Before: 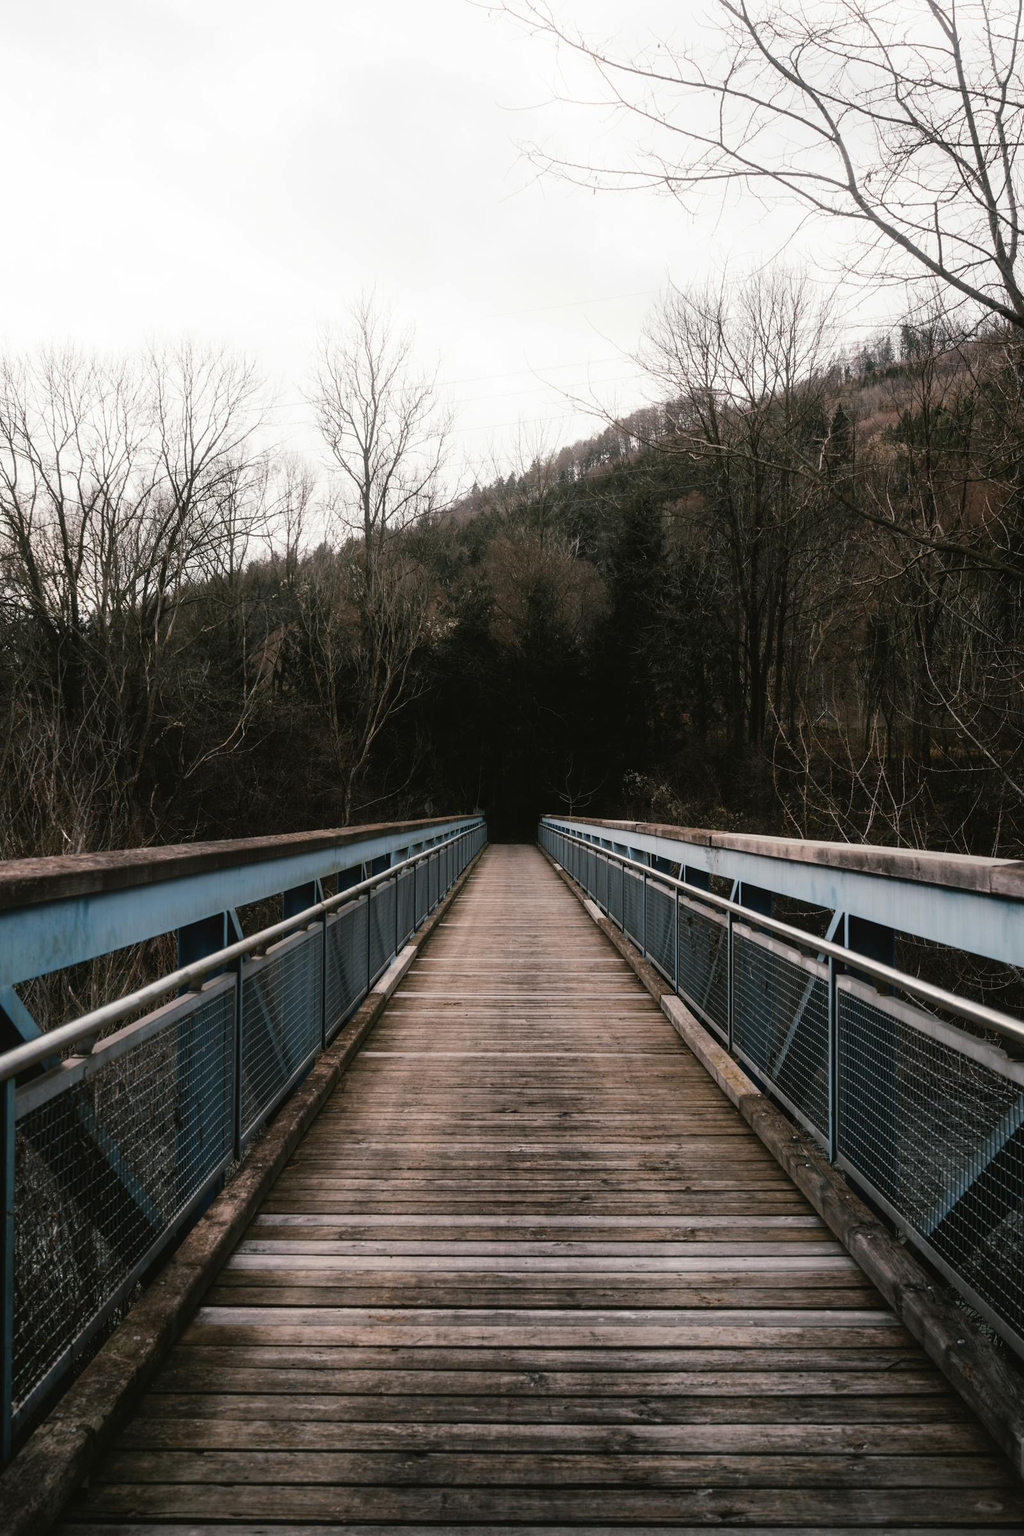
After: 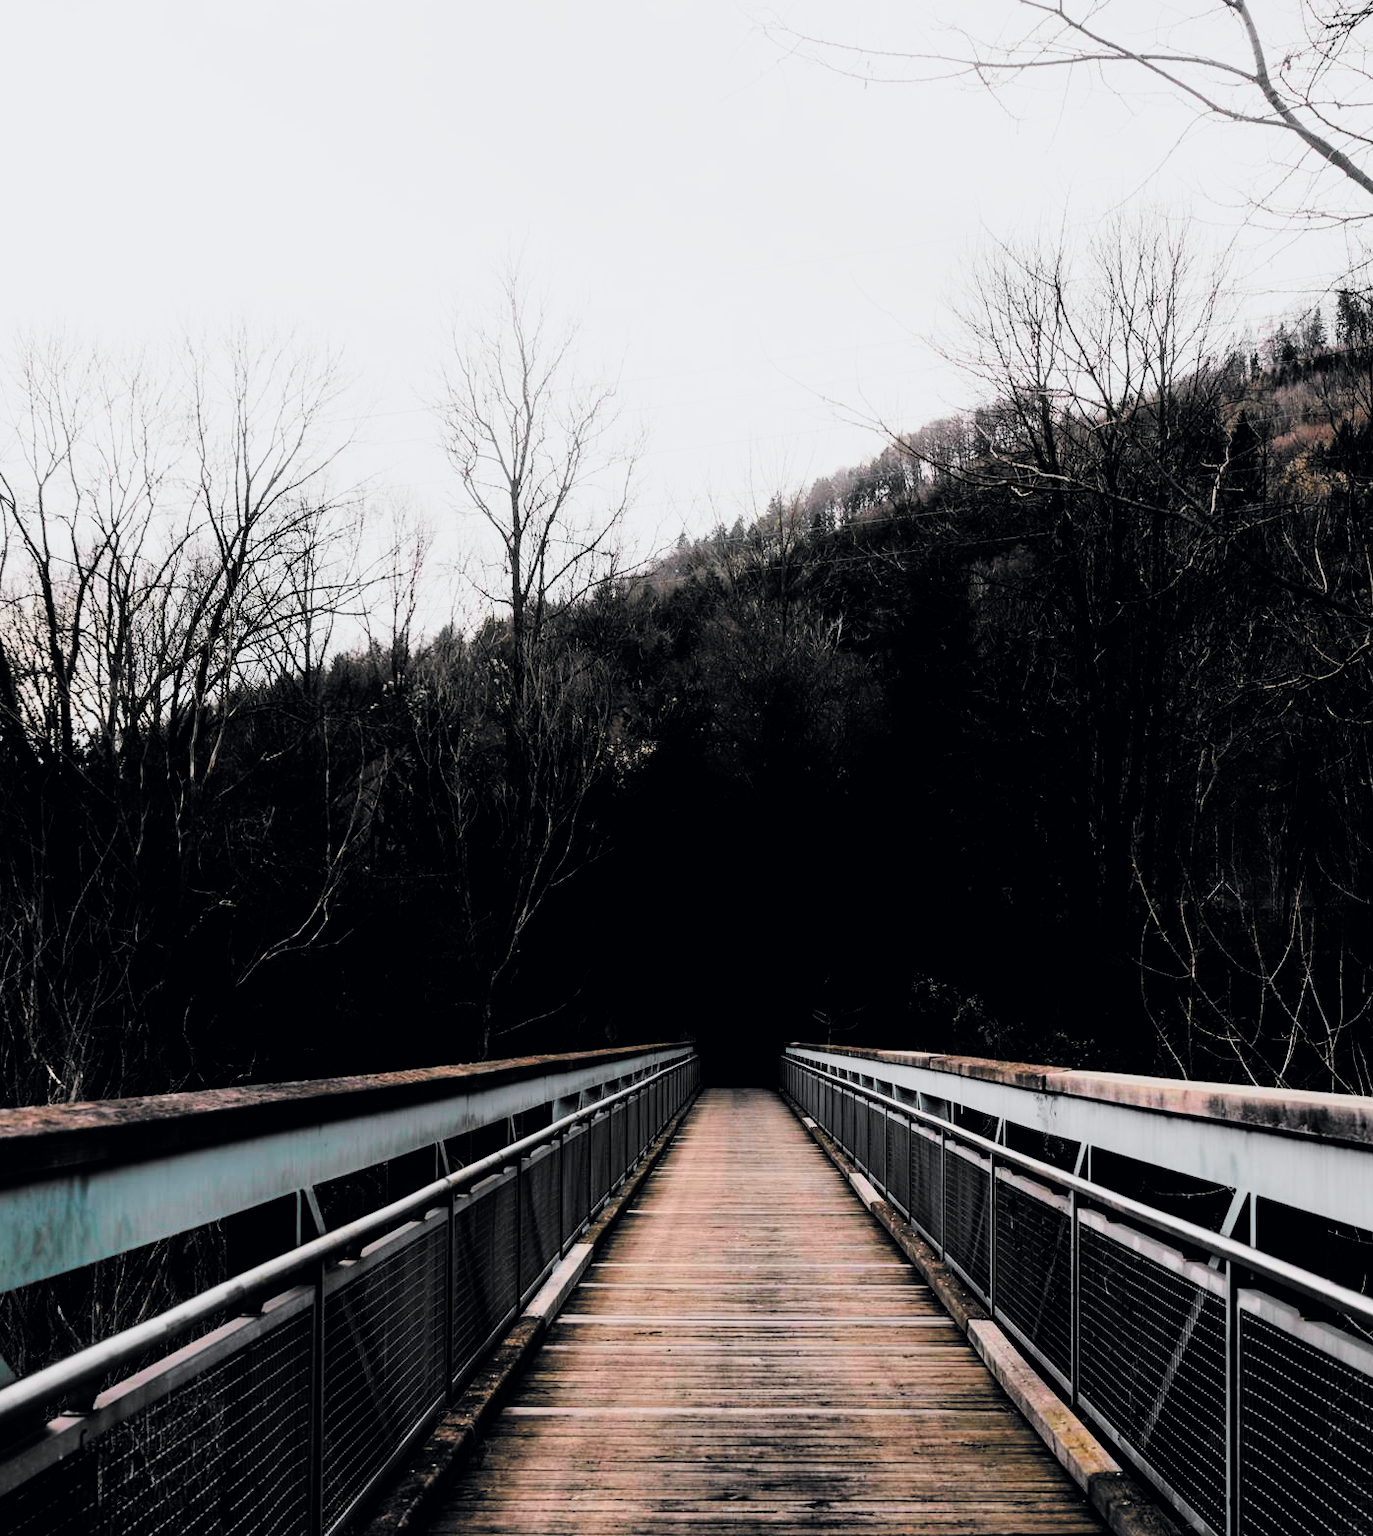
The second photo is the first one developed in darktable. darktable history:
filmic rgb: black relative exposure -5 EV, white relative exposure 3.53 EV, hardness 3.19, contrast 1.4, highlights saturation mix -49.09%, color science v6 (2022)
crop: left 3.083%, top 8.912%, right 9.666%, bottom 25.984%
tone curve: curves: ch0 [(0, 0) (0.071, 0.047) (0.266, 0.26) (0.491, 0.552) (0.753, 0.818) (1, 0.983)]; ch1 [(0, 0) (0.346, 0.307) (0.408, 0.369) (0.463, 0.443) (0.482, 0.493) (0.502, 0.5) (0.517, 0.518) (0.546, 0.576) (0.588, 0.643) (0.651, 0.709) (1, 1)]; ch2 [(0, 0) (0.346, 0.34) (0.434, 0.46) (0.485, 0.494) (0.5, 0.494) (0.517, 0.503) (0.535, 0.545) (0.583, 0.634) (0.625, 0.686) (1, 1)], color space Lab, independent channels, preserve colors none
